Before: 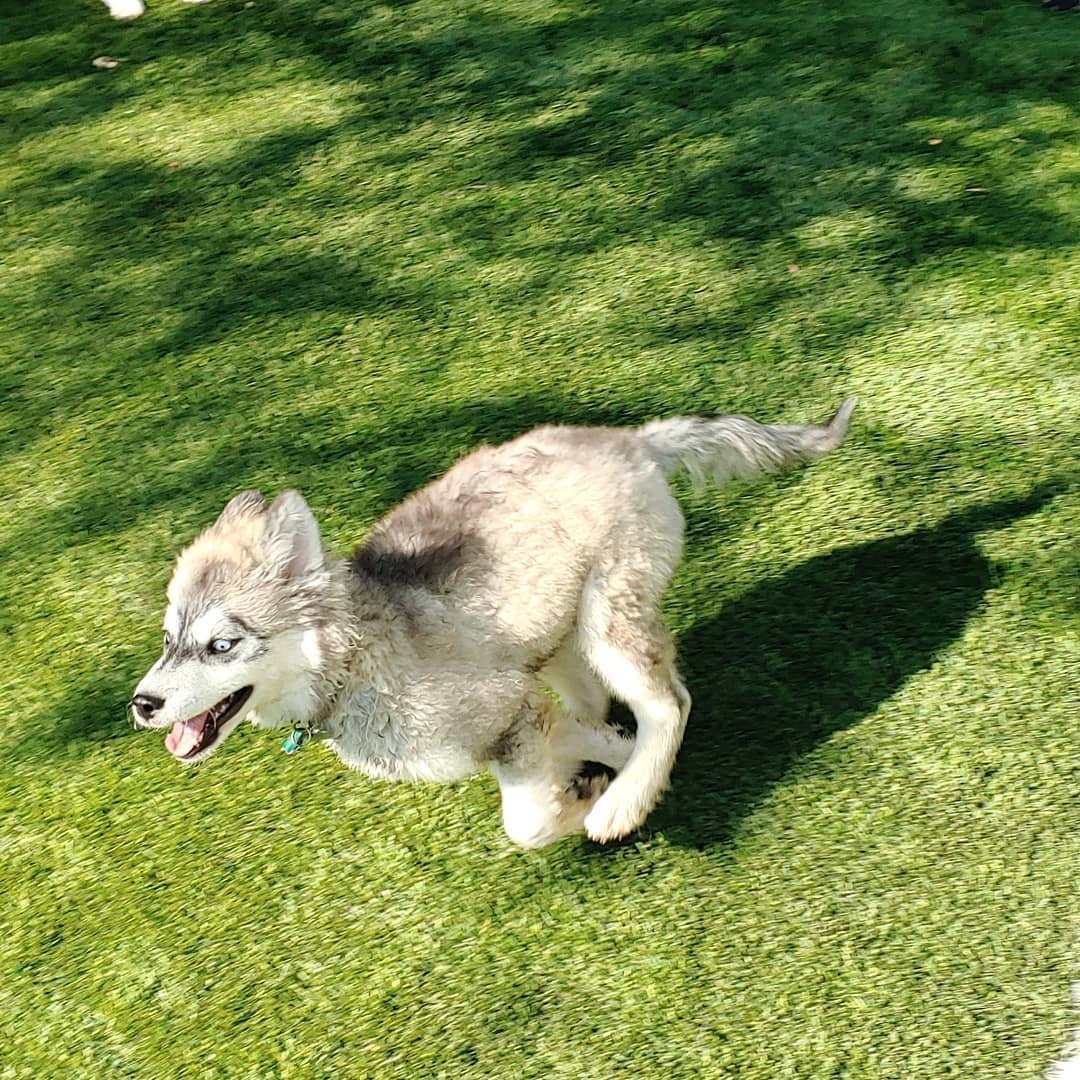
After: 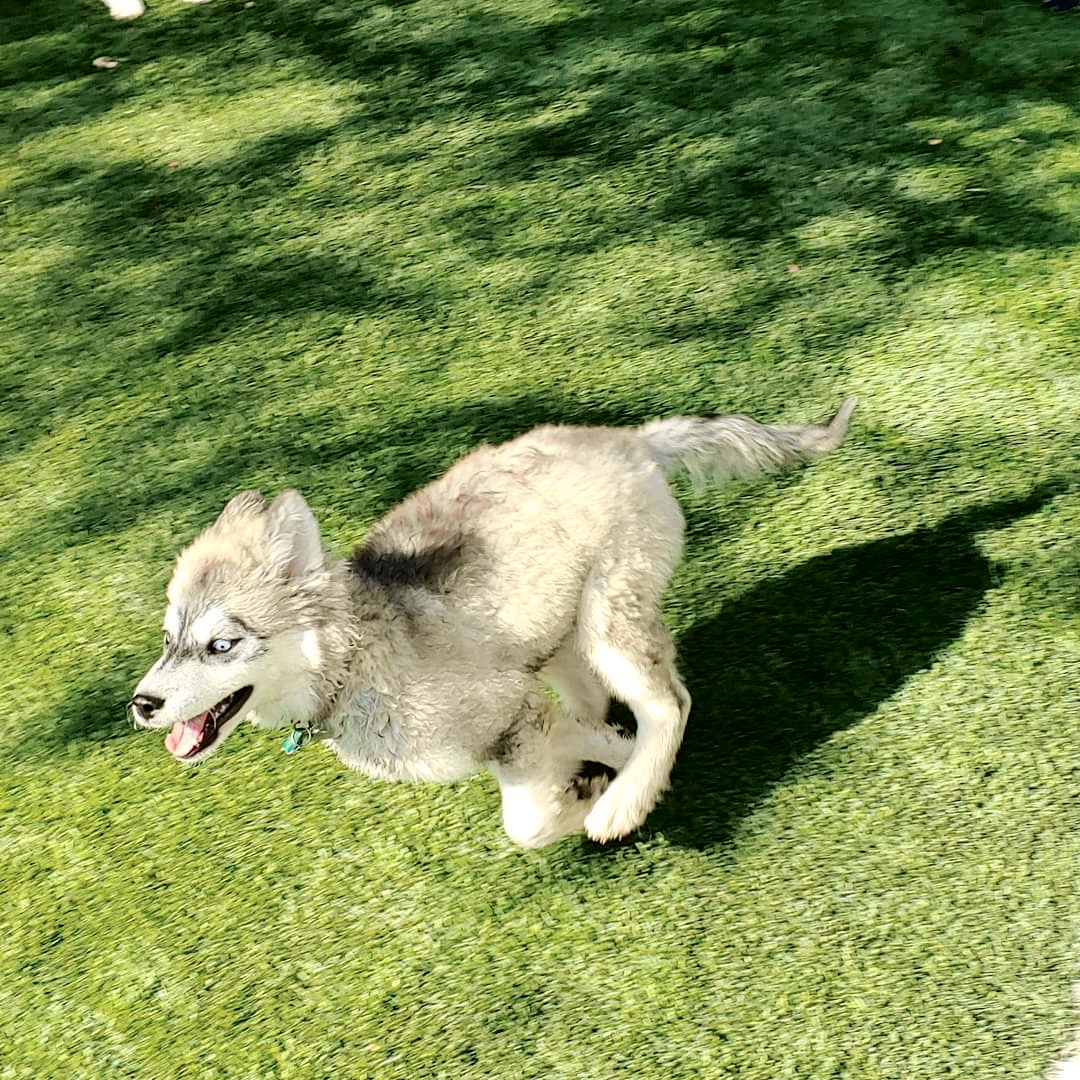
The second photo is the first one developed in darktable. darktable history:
tone curve: curves: ch0 [(0.003, 0) (0.066, 0.031) (0.163, 0.112) (0.264, 0.238) (0.395, 0.421) (0.517, 0.56) (0.684, 0.734) (0.791, 0.814) (1, 1)]; ch1 [(0, 0) (0.164, 0.115) (0.337, 0.332) (0.39, 0.398) (0.464, 0.461) (0.501, 0.5) (0.507, 0.5) (0.534, 0.532) (0.577, 0.59) (0.652, 0.681) (0.733, 0.749) (0.811, 0.796) (1, 1)]; ch2 [(0, 0) (0.337, 0.382) (0.464, 0.476) (0.501, 0.502) (0.527, 0.54) (0.551, 0.565) (0.6, 0.59) (0.687, 0.675) (1, 1)], color space Lab, independent channels, preserve colors none
